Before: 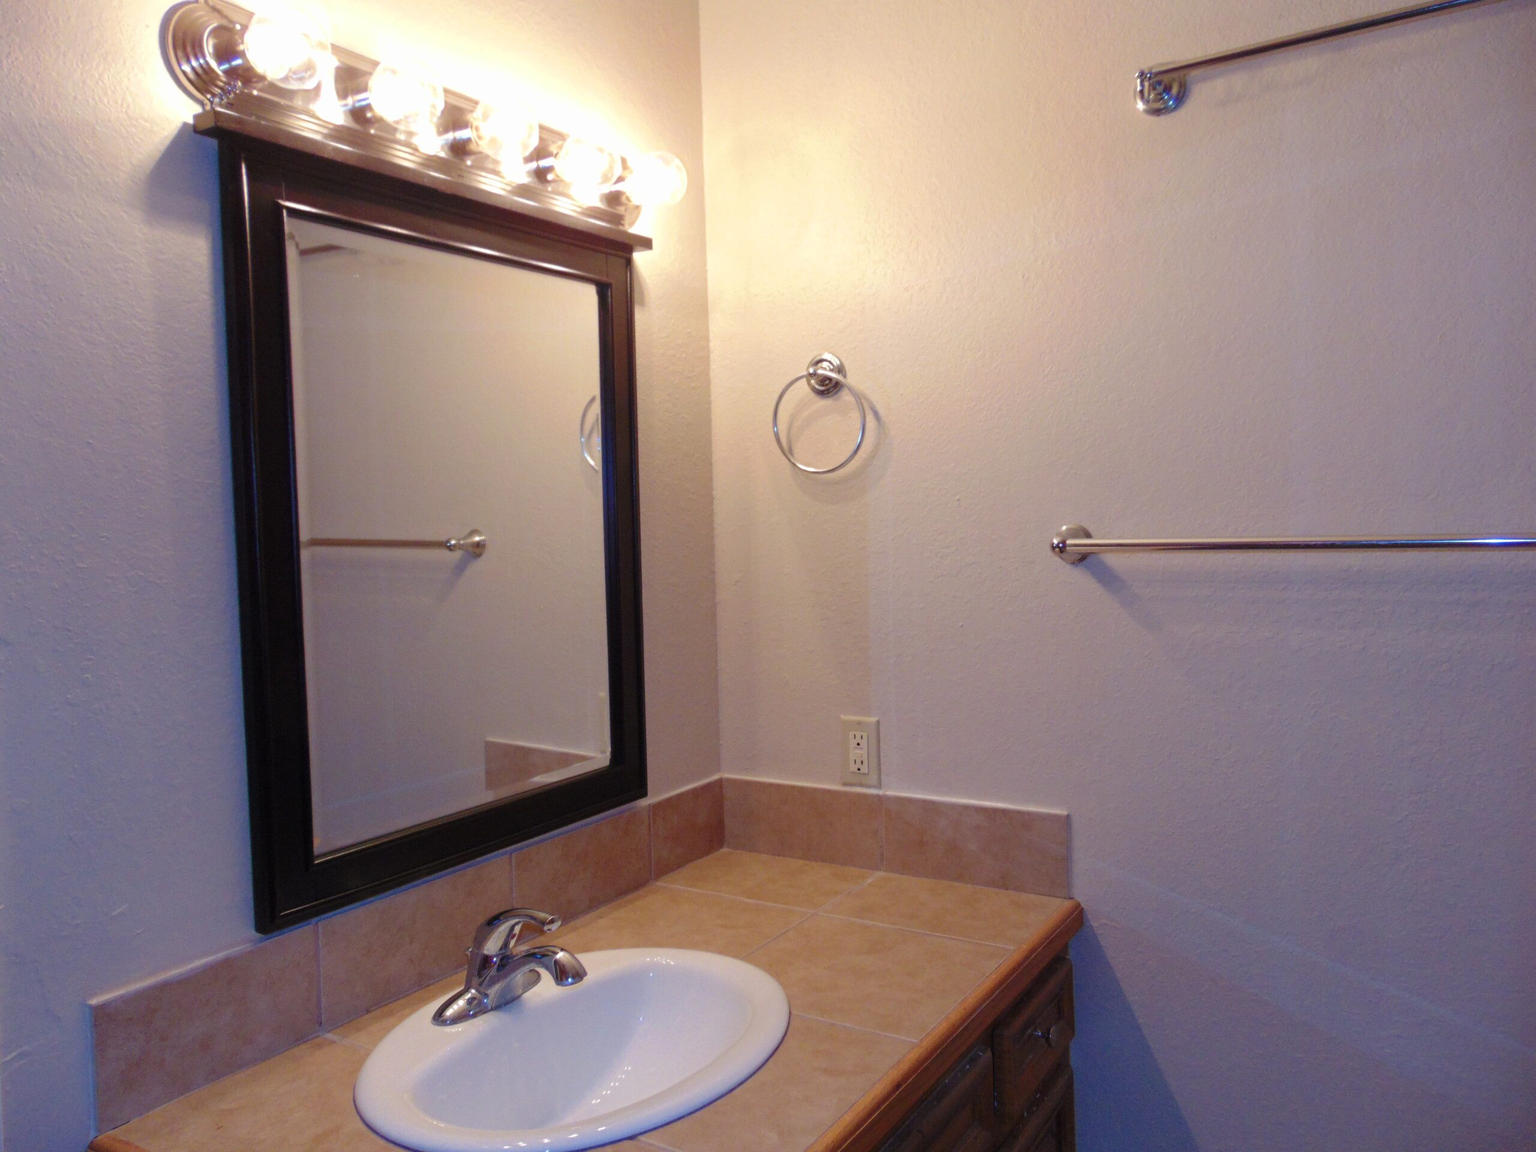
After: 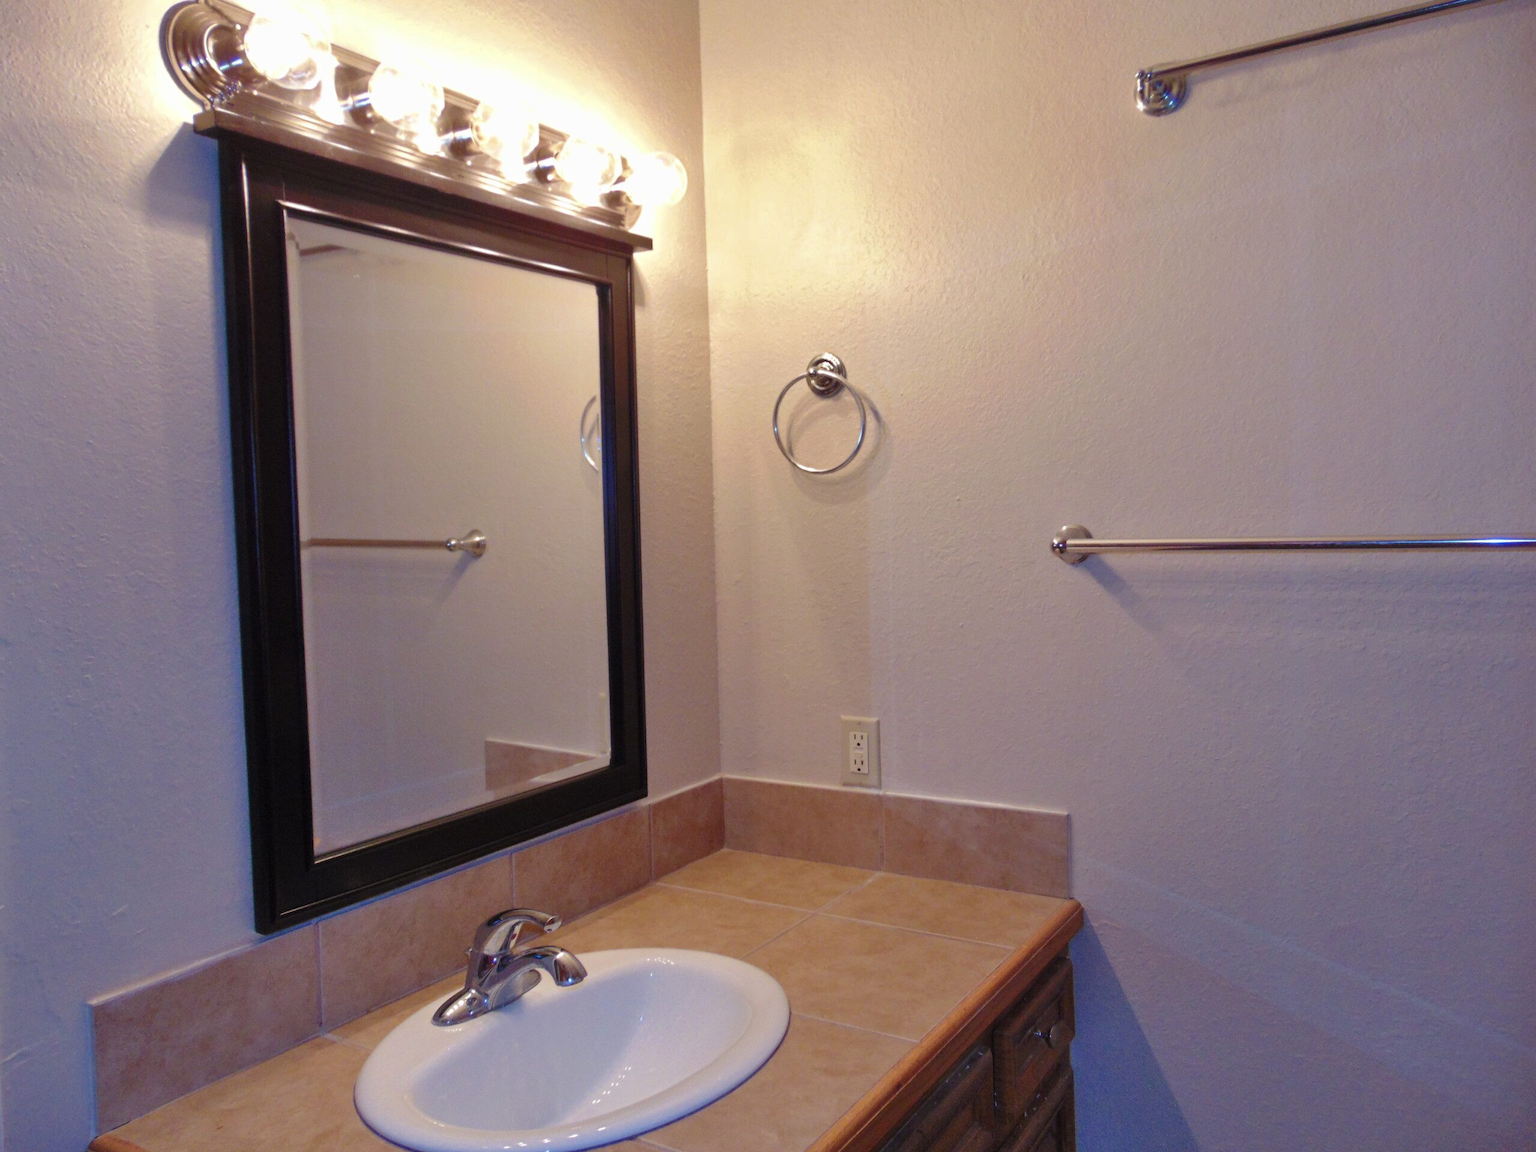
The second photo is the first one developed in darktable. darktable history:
shadows and highlights: highlights color adjustment 31.68%, soften with gaussian
